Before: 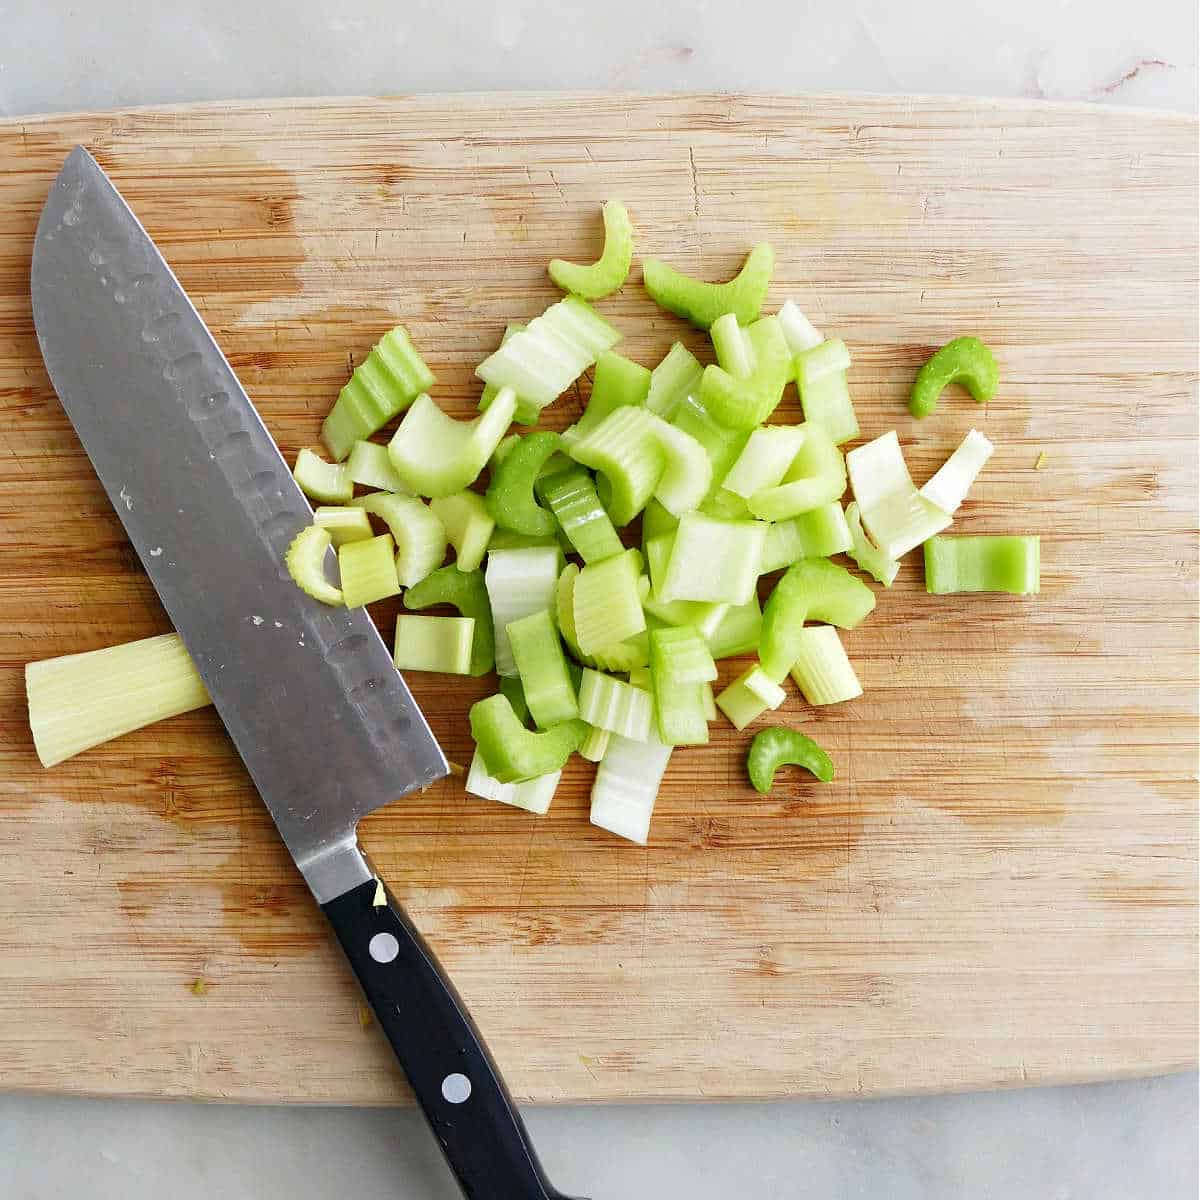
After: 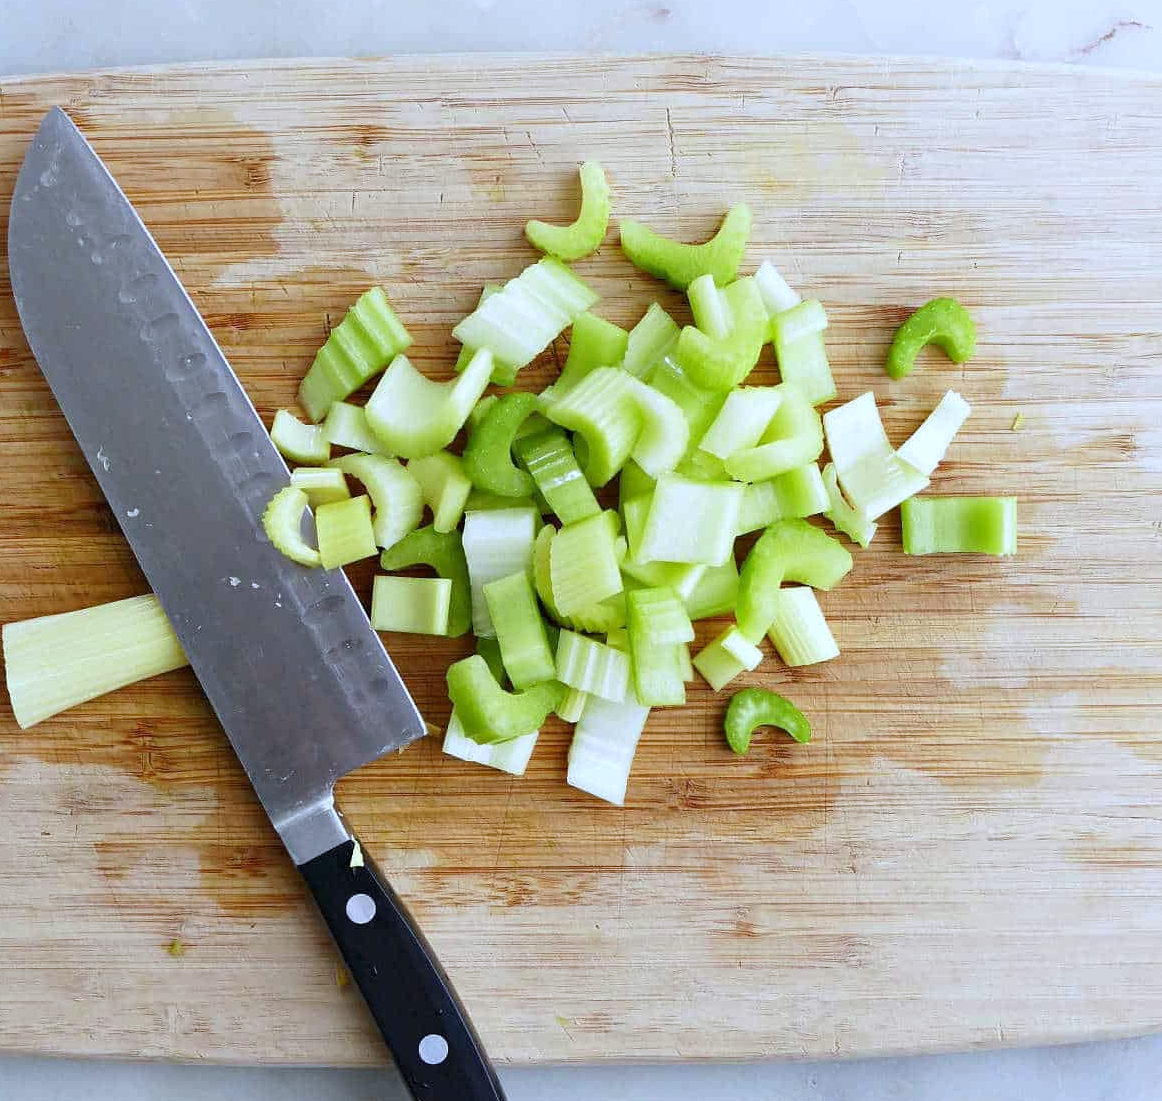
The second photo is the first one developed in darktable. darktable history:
crop: left 1.964%, top 3.251%, right 1.122%, bottom 4.933%
white balance: red 0.926, green 1.003, blue 1.133
